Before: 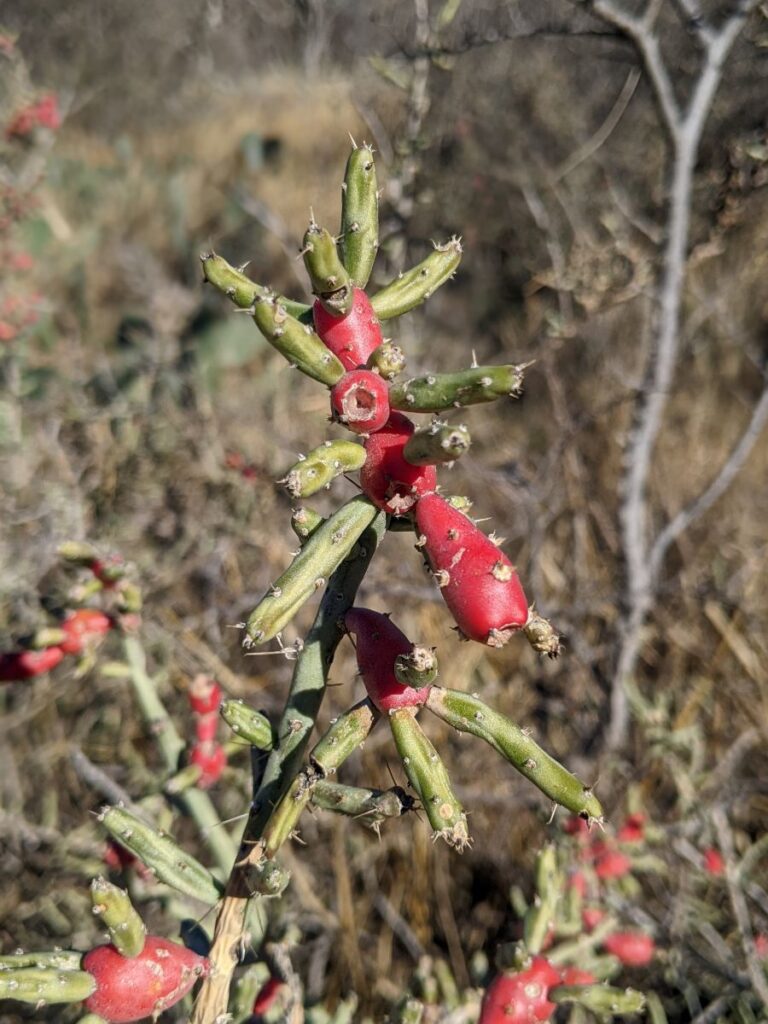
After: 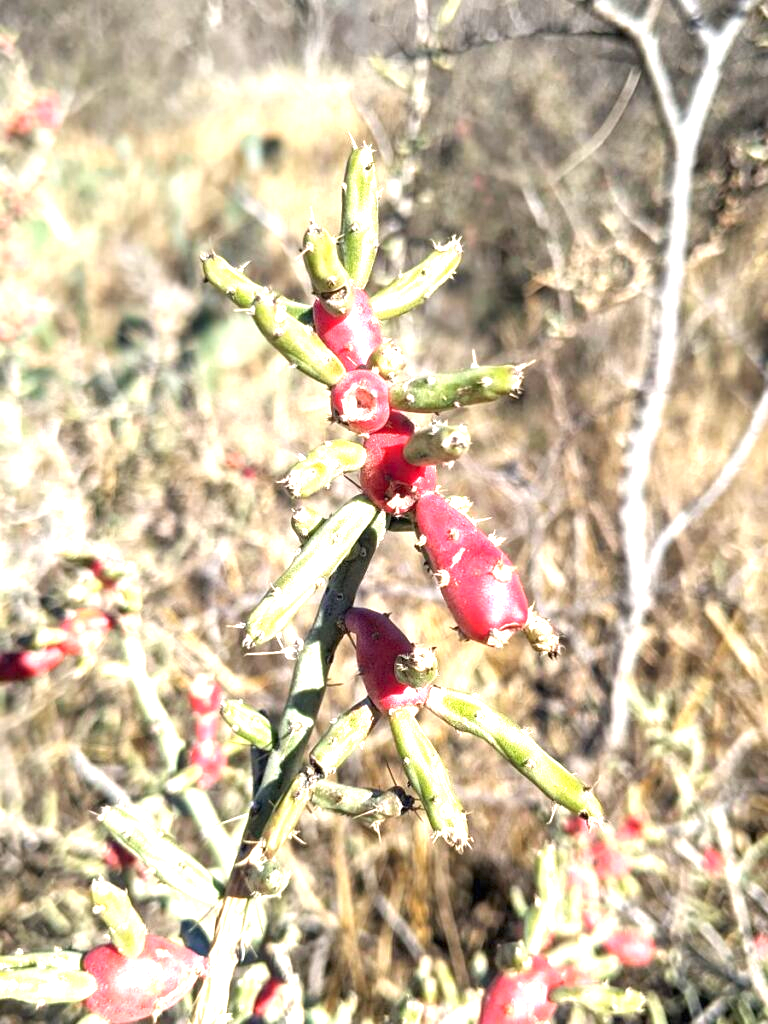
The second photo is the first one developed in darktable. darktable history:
exposure: black level correction 0, exposure 1.922 EV, compensate exposure bias true, compensate highlight preservation false
